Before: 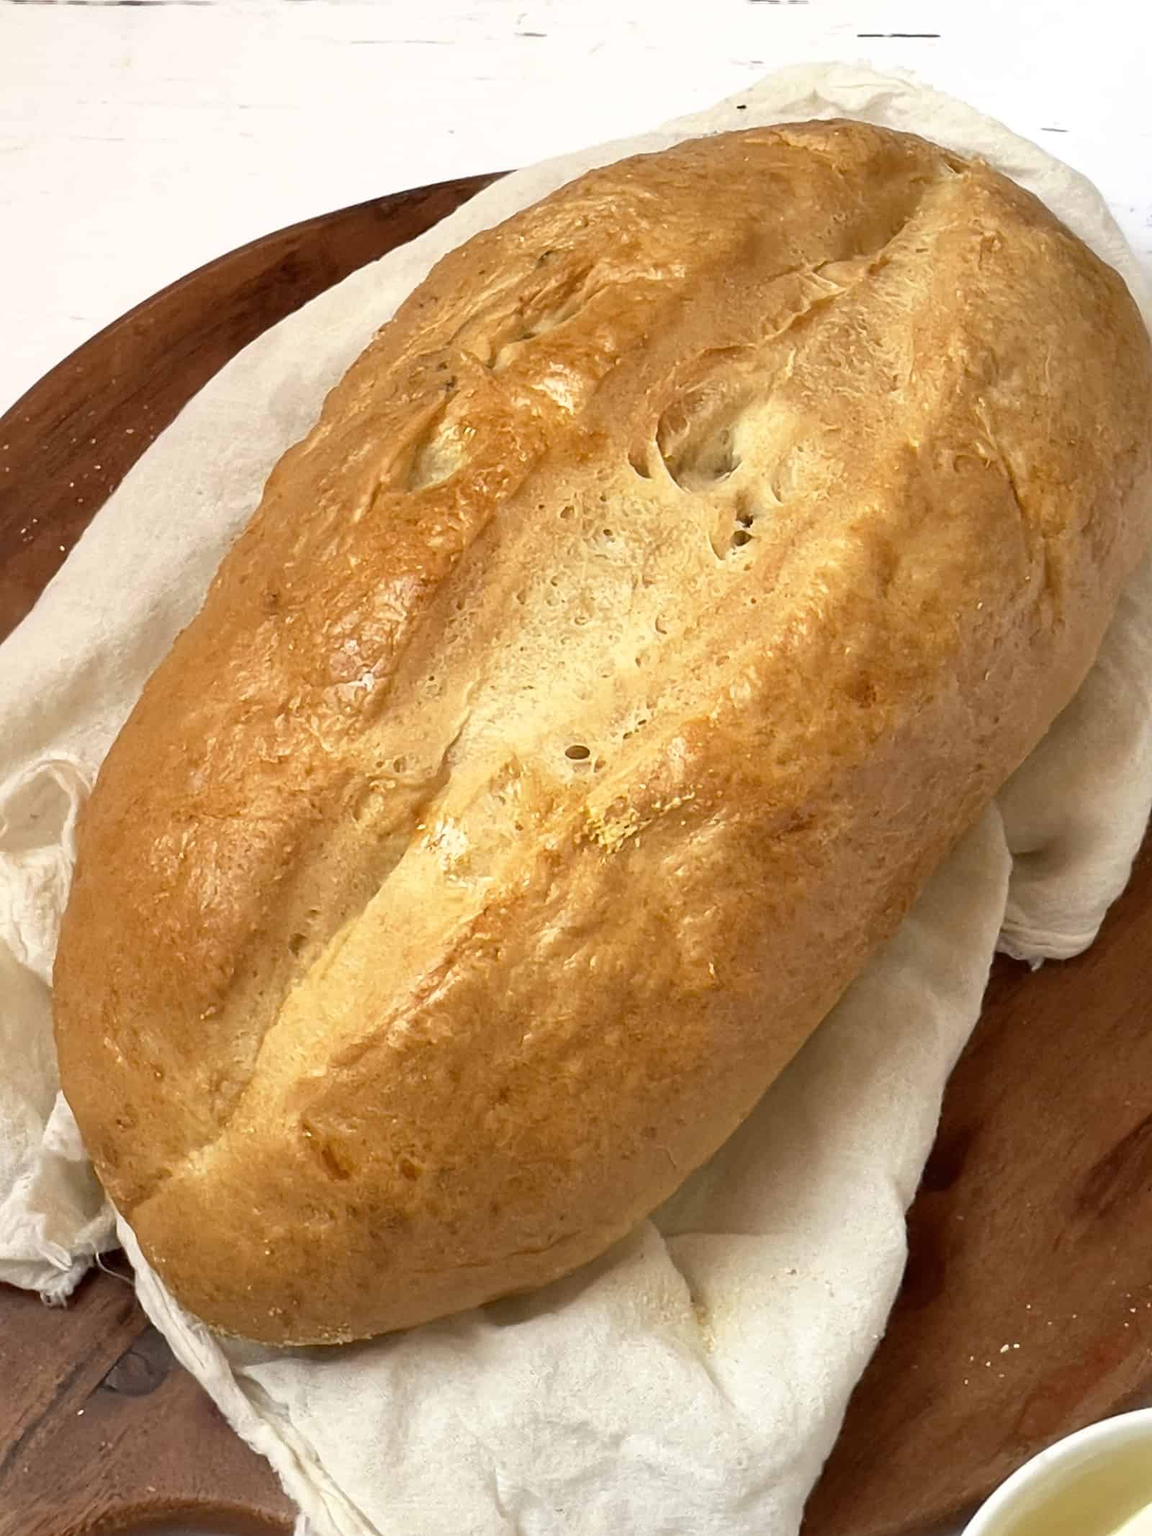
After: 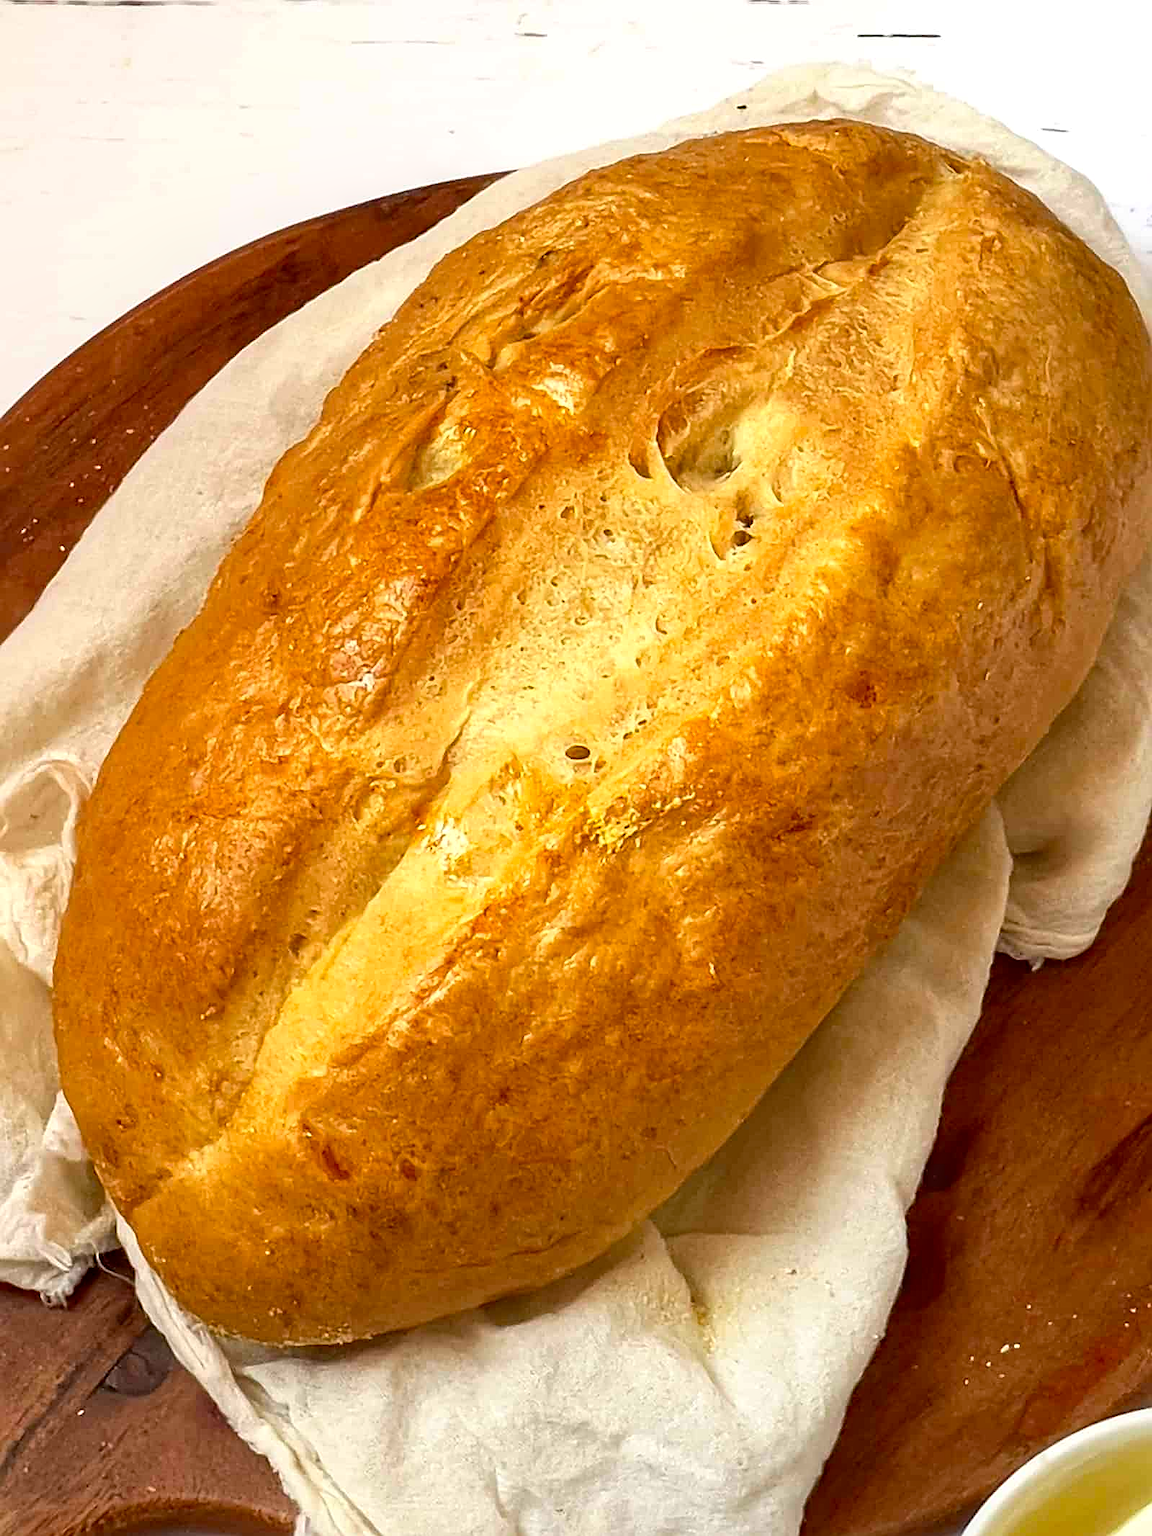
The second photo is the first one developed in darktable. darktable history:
sharpen: on, module defaults
local contrast: on, module defaults
haze removal: compatibility mode true, adaptive false
contrast brightness saturation: contrast 0.09, saturation 0.28
